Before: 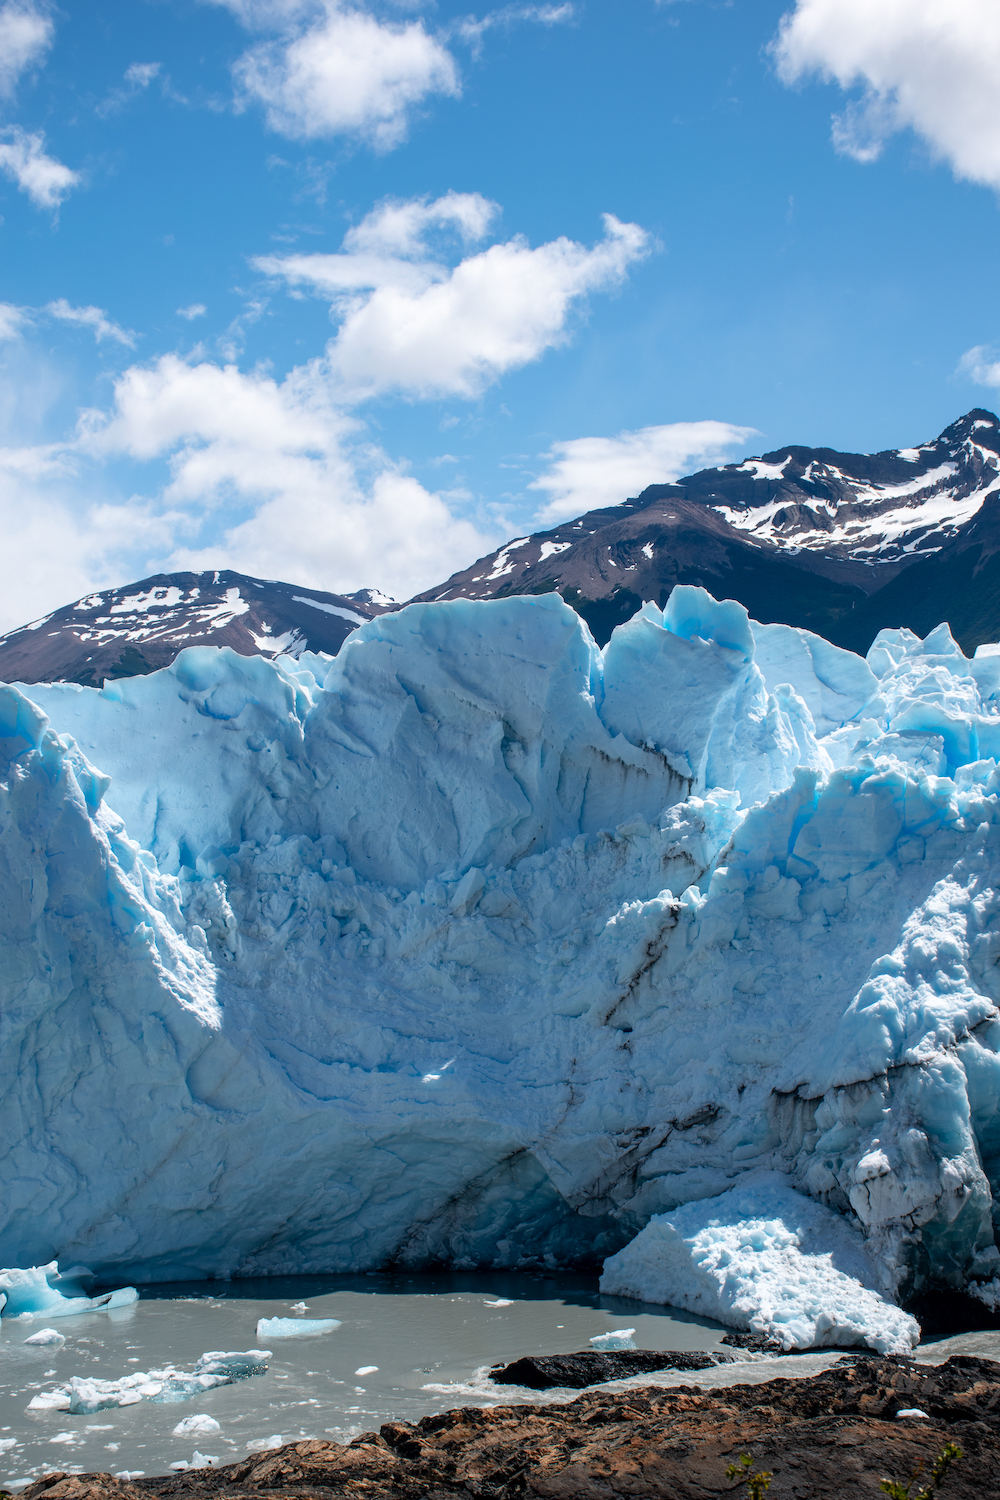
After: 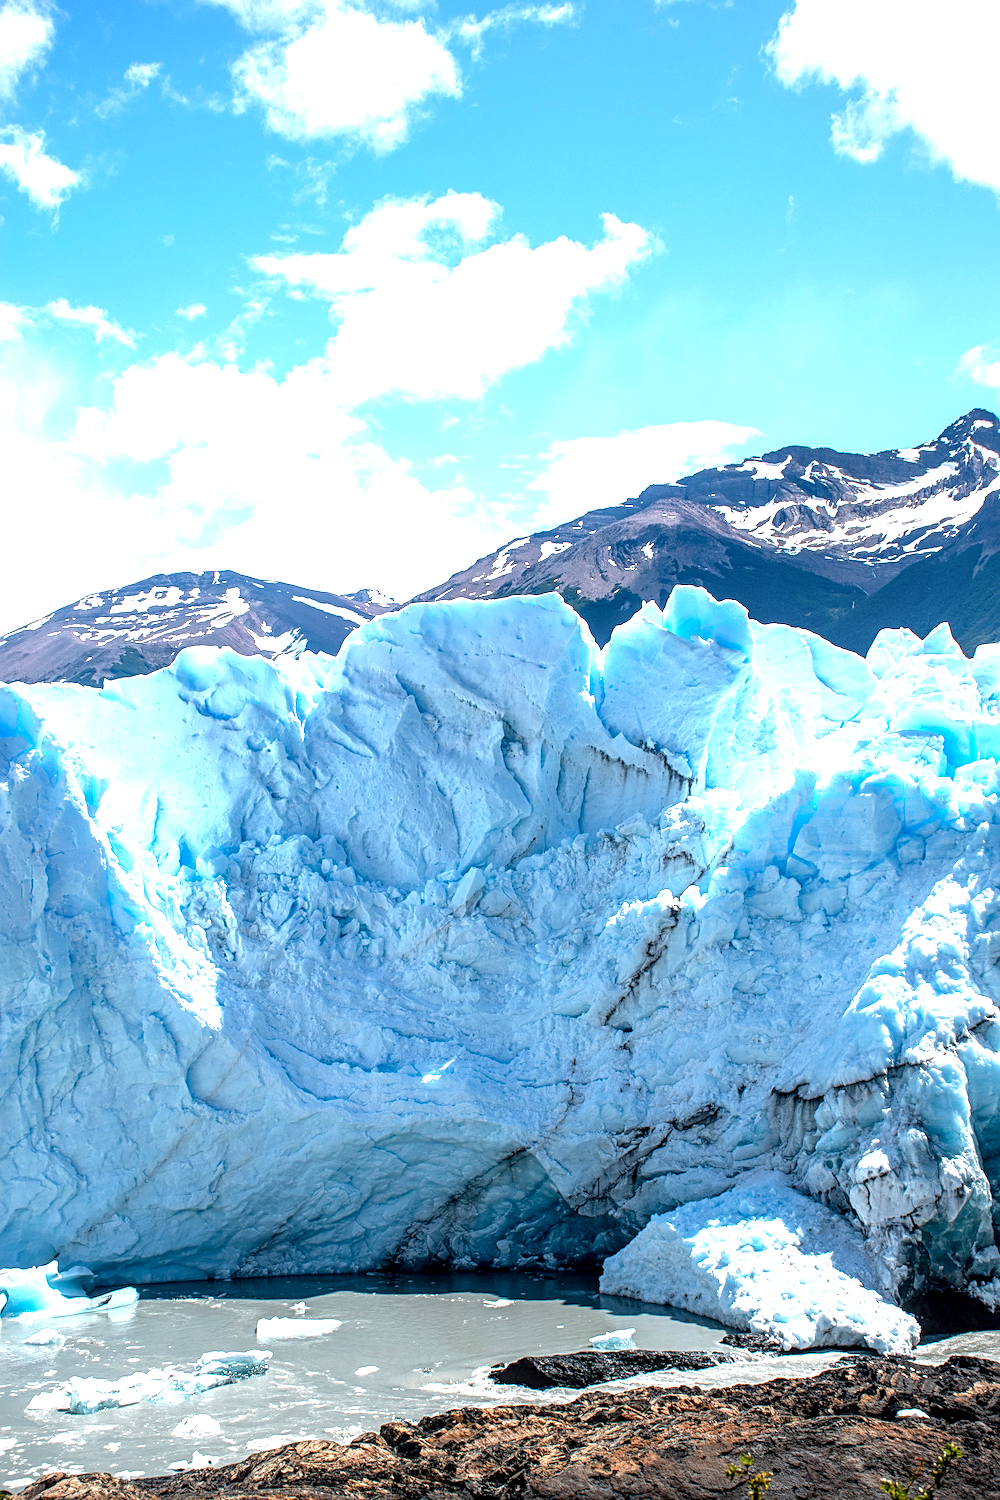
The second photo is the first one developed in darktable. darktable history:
exposure: black level correction 0.001, exposure 1.31 EV, compensate exposure bias true, compensate highlight preservation false
sharpen: on, module defaults
local contrast: highlights 28%, detail 130%
